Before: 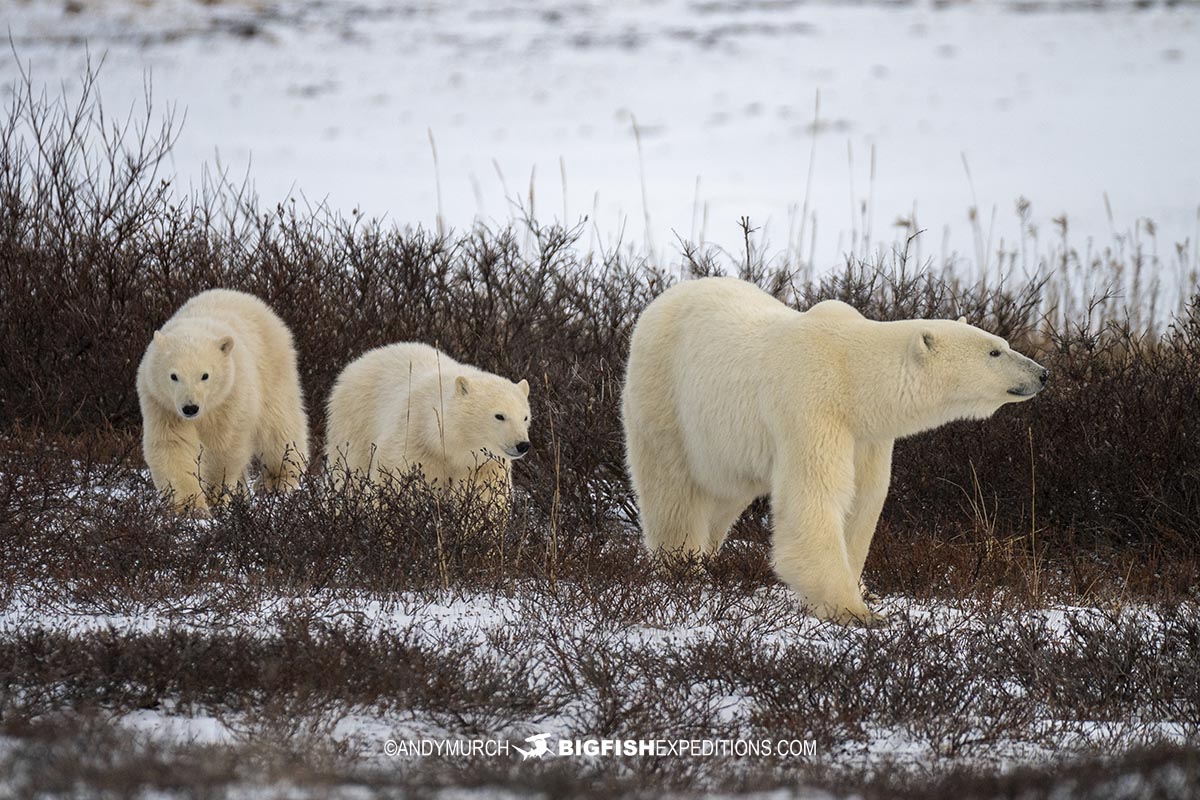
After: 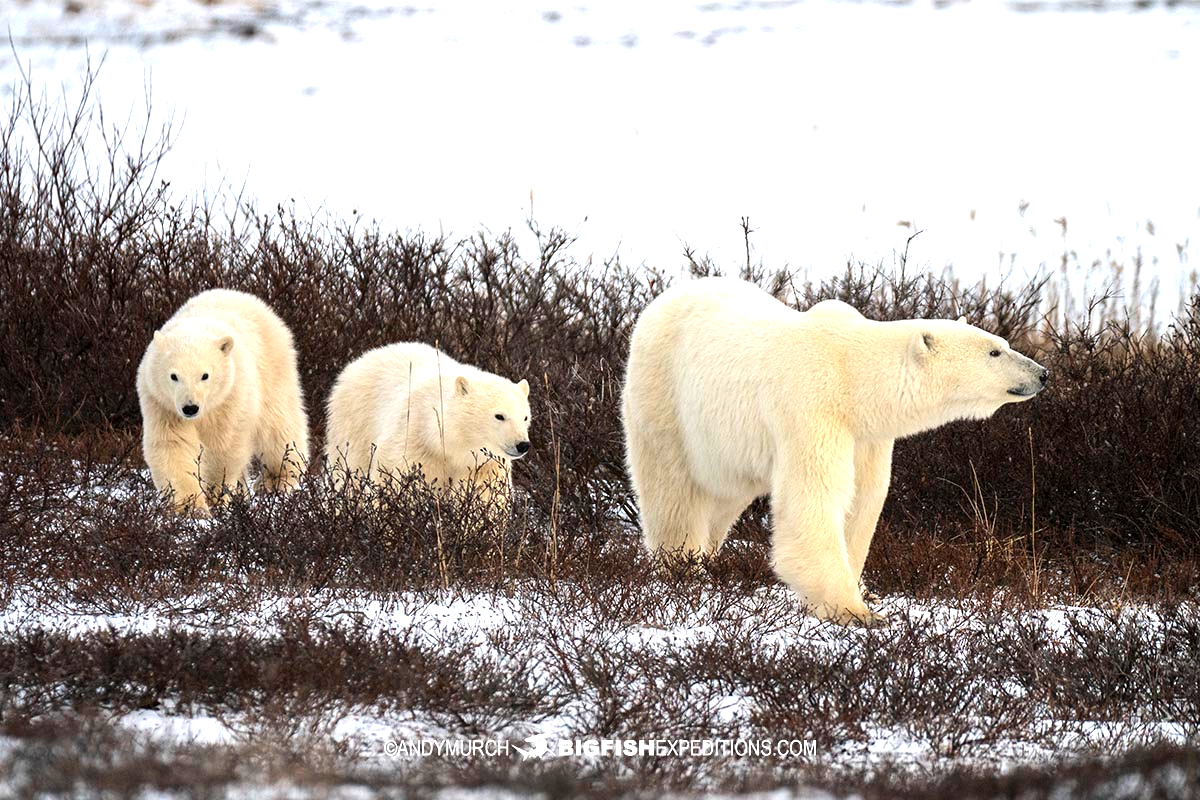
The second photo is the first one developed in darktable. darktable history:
tone equalizer: -8 EV -0.417 EV, -7 EV -0.389 EV, -6 EV -0.333 EV, -5 EV -0.222 EV, -3 EV 0.222 EV, -2 EV 0.333 EV, -1 EV 0.389 EV, +0 EV 0.417 EV, edges refinement/feathering 500, mask exposure compensation -1.57 EV, preserve details no
exposure: exposure 0.6 EV, compensate highlight preservation false
